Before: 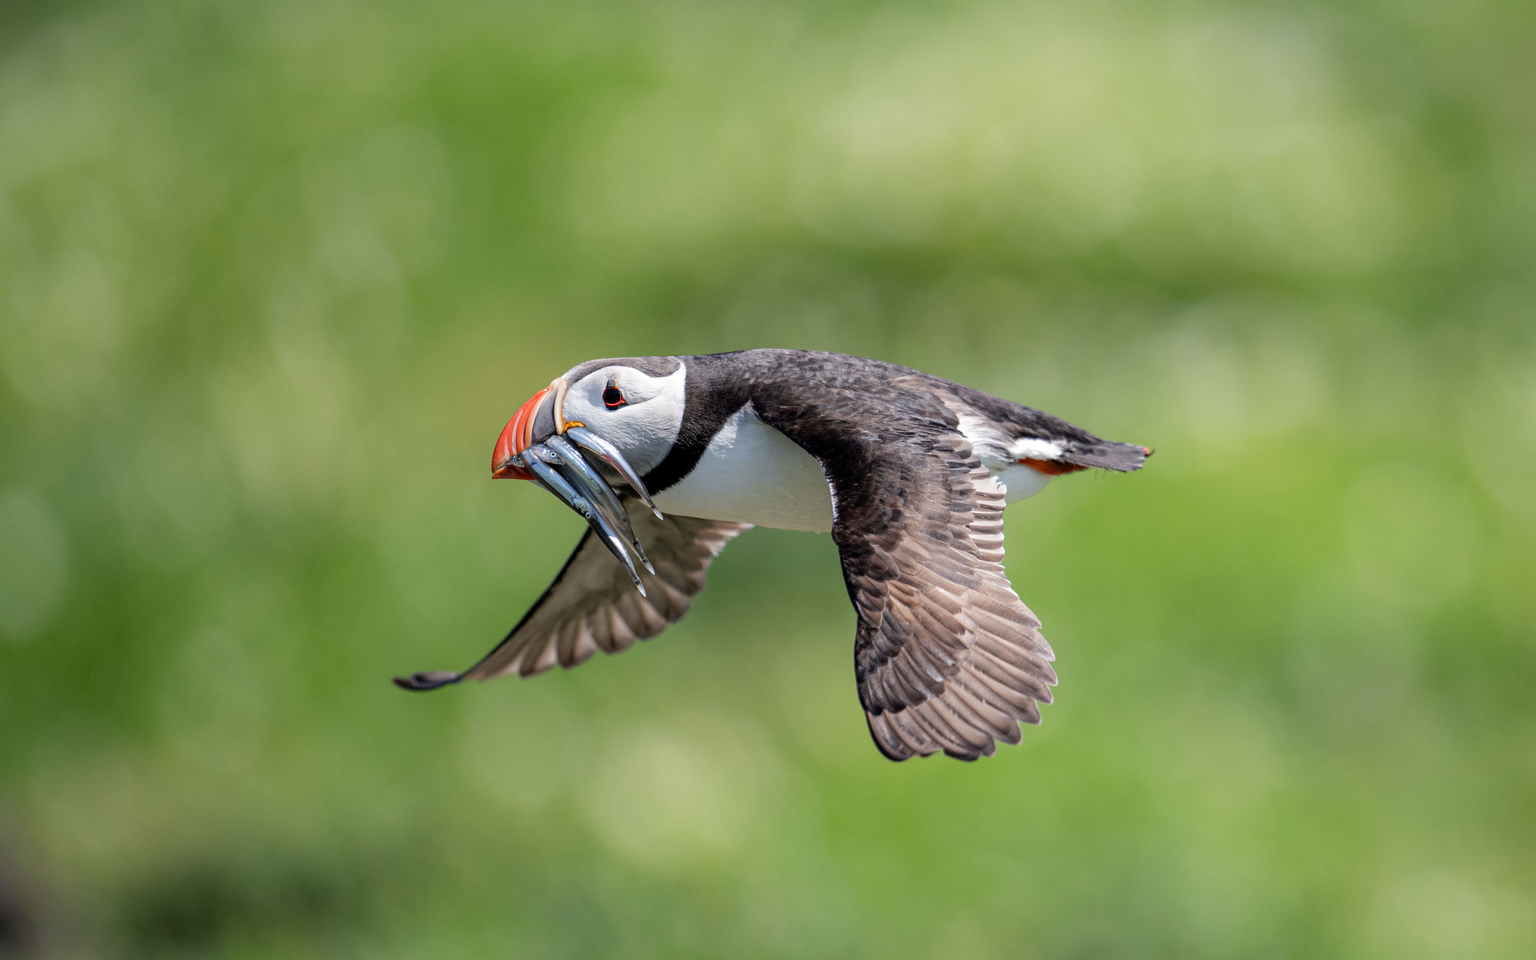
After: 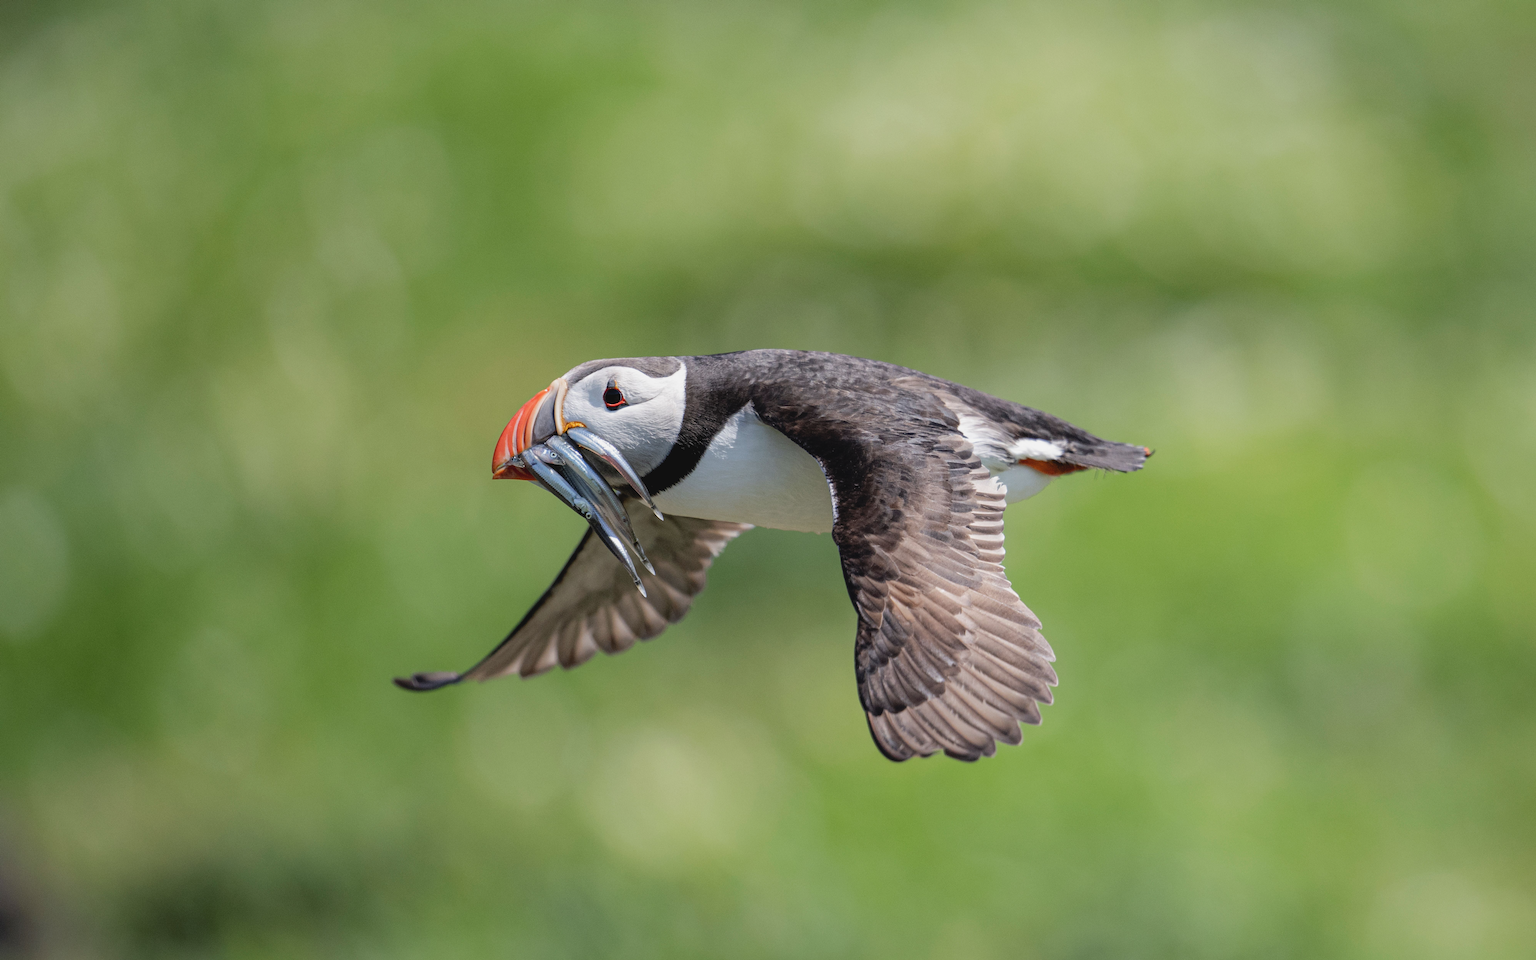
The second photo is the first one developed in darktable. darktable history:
contrast brightness saturation: contrast -0.091, saturation -0.082
